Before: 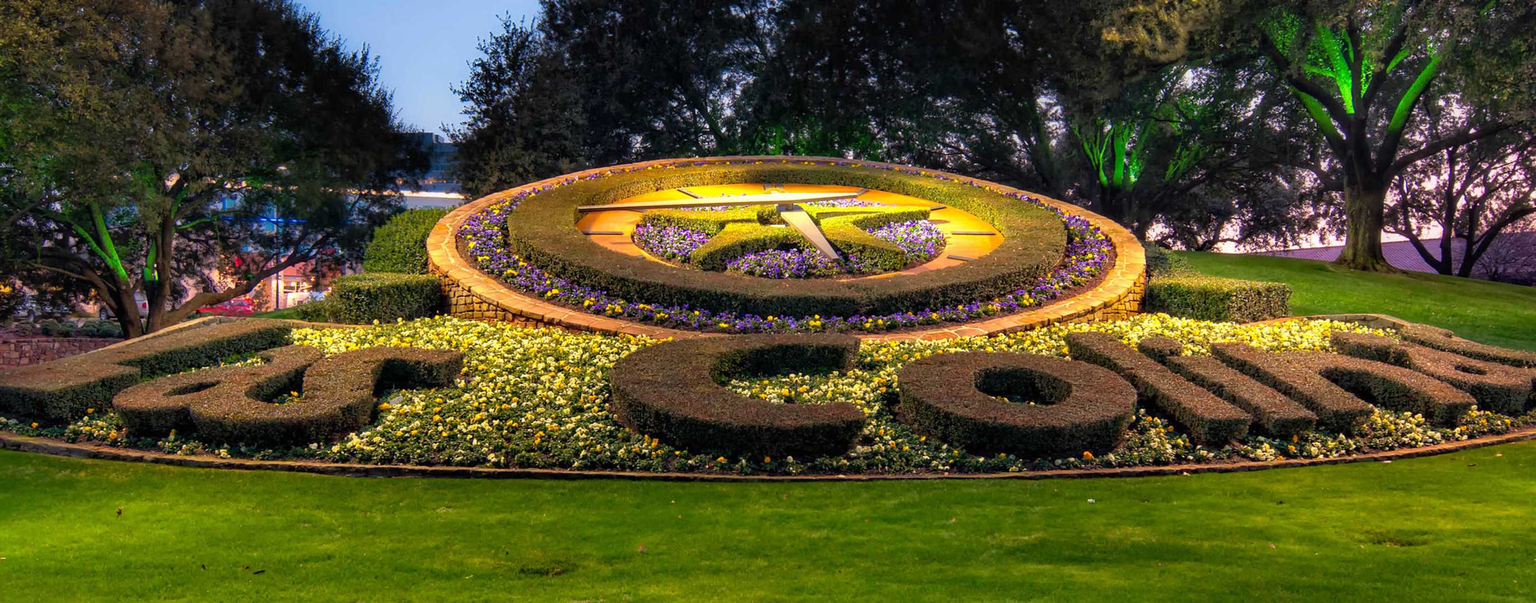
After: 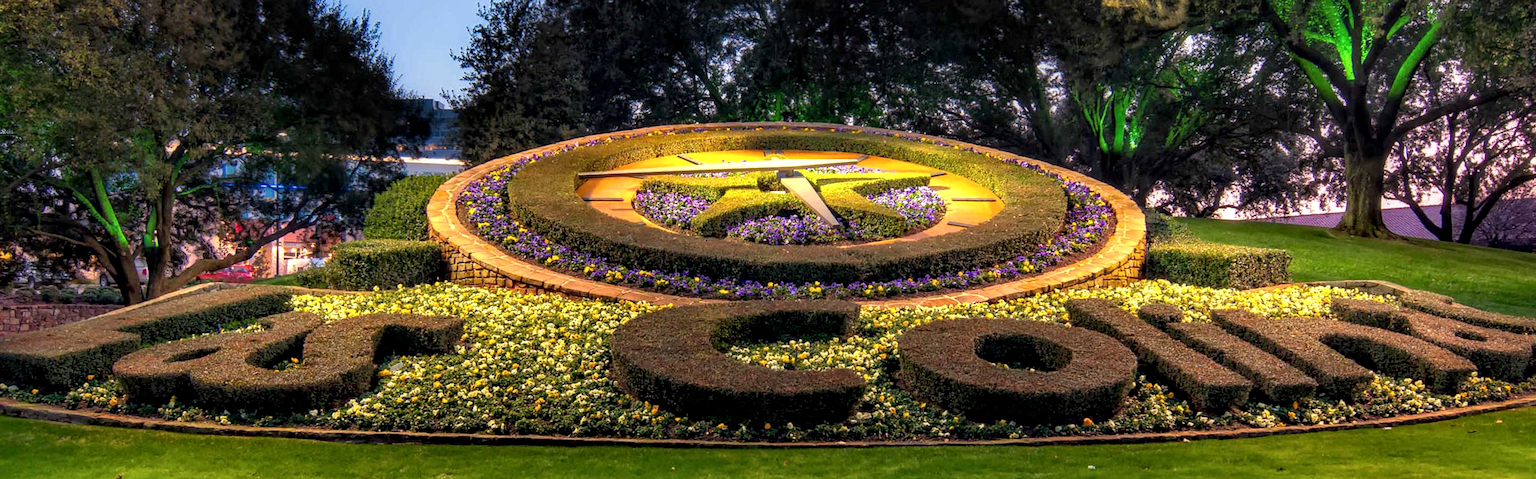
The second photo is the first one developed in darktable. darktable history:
crop and rotate: top 5.66%, bottom 14.855%
local contrast: highlights 83%, shadows 83%
